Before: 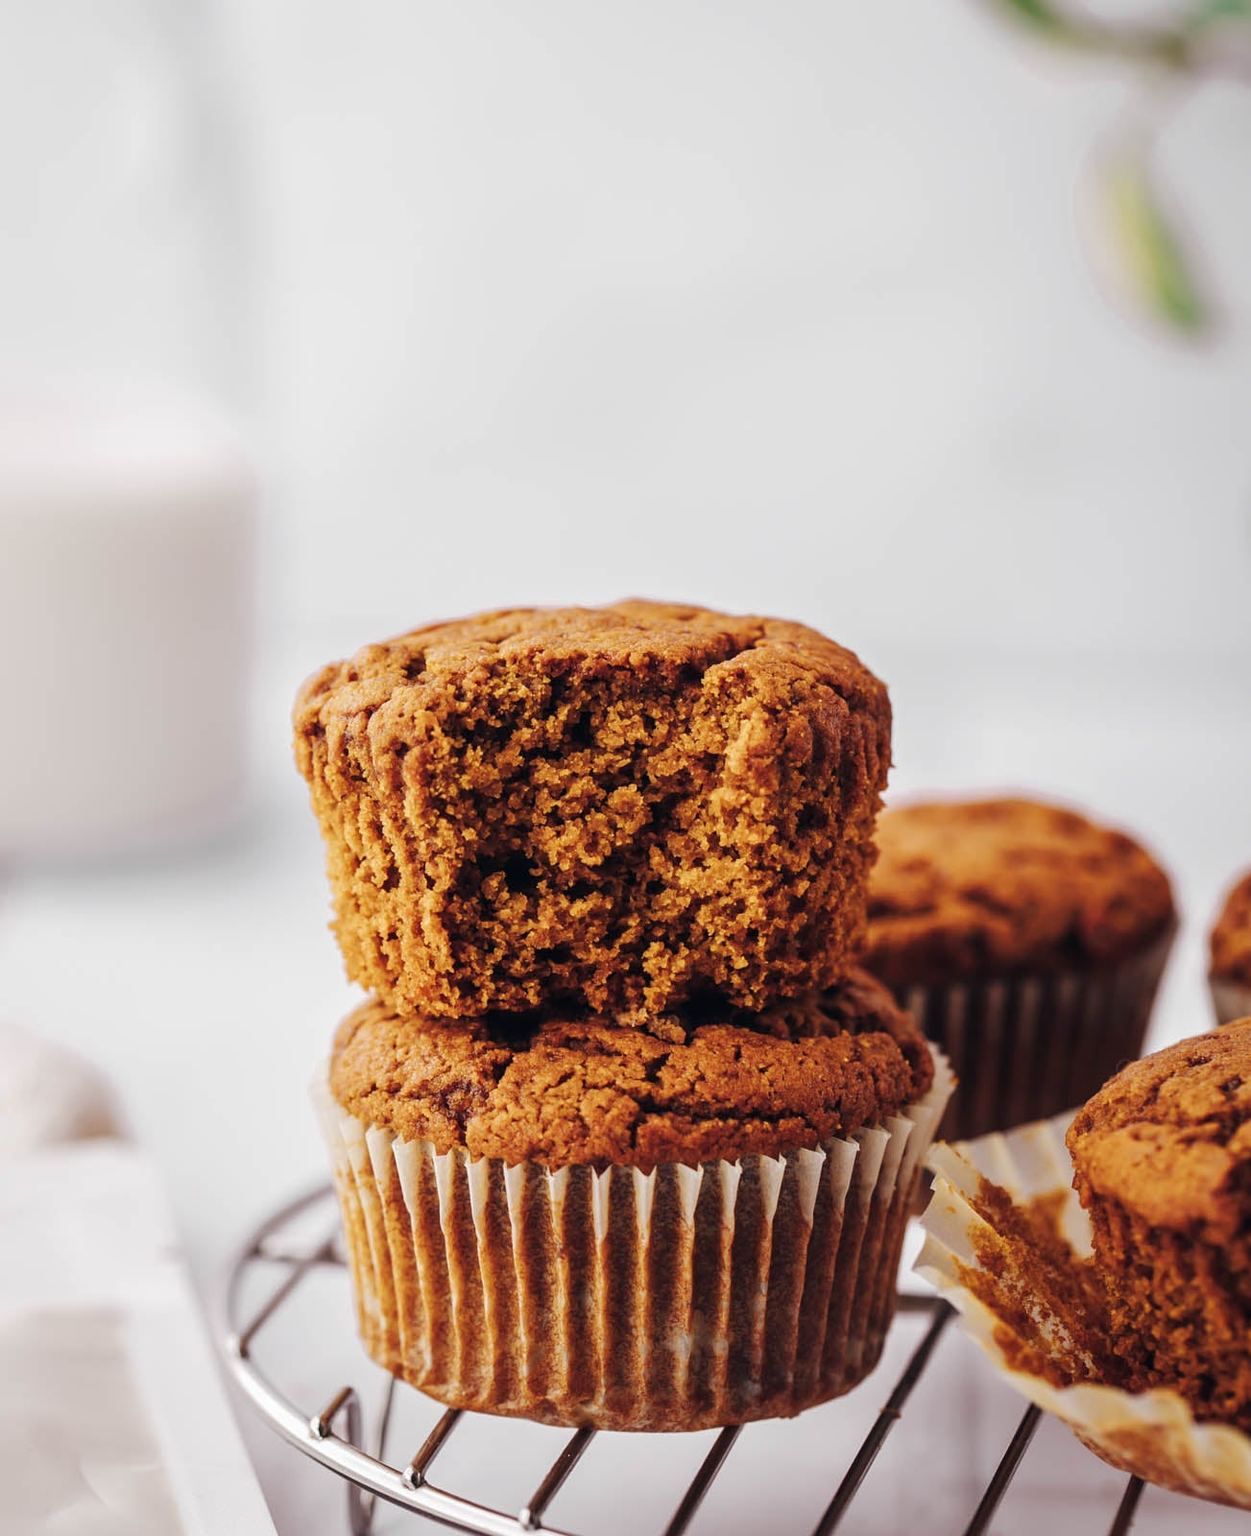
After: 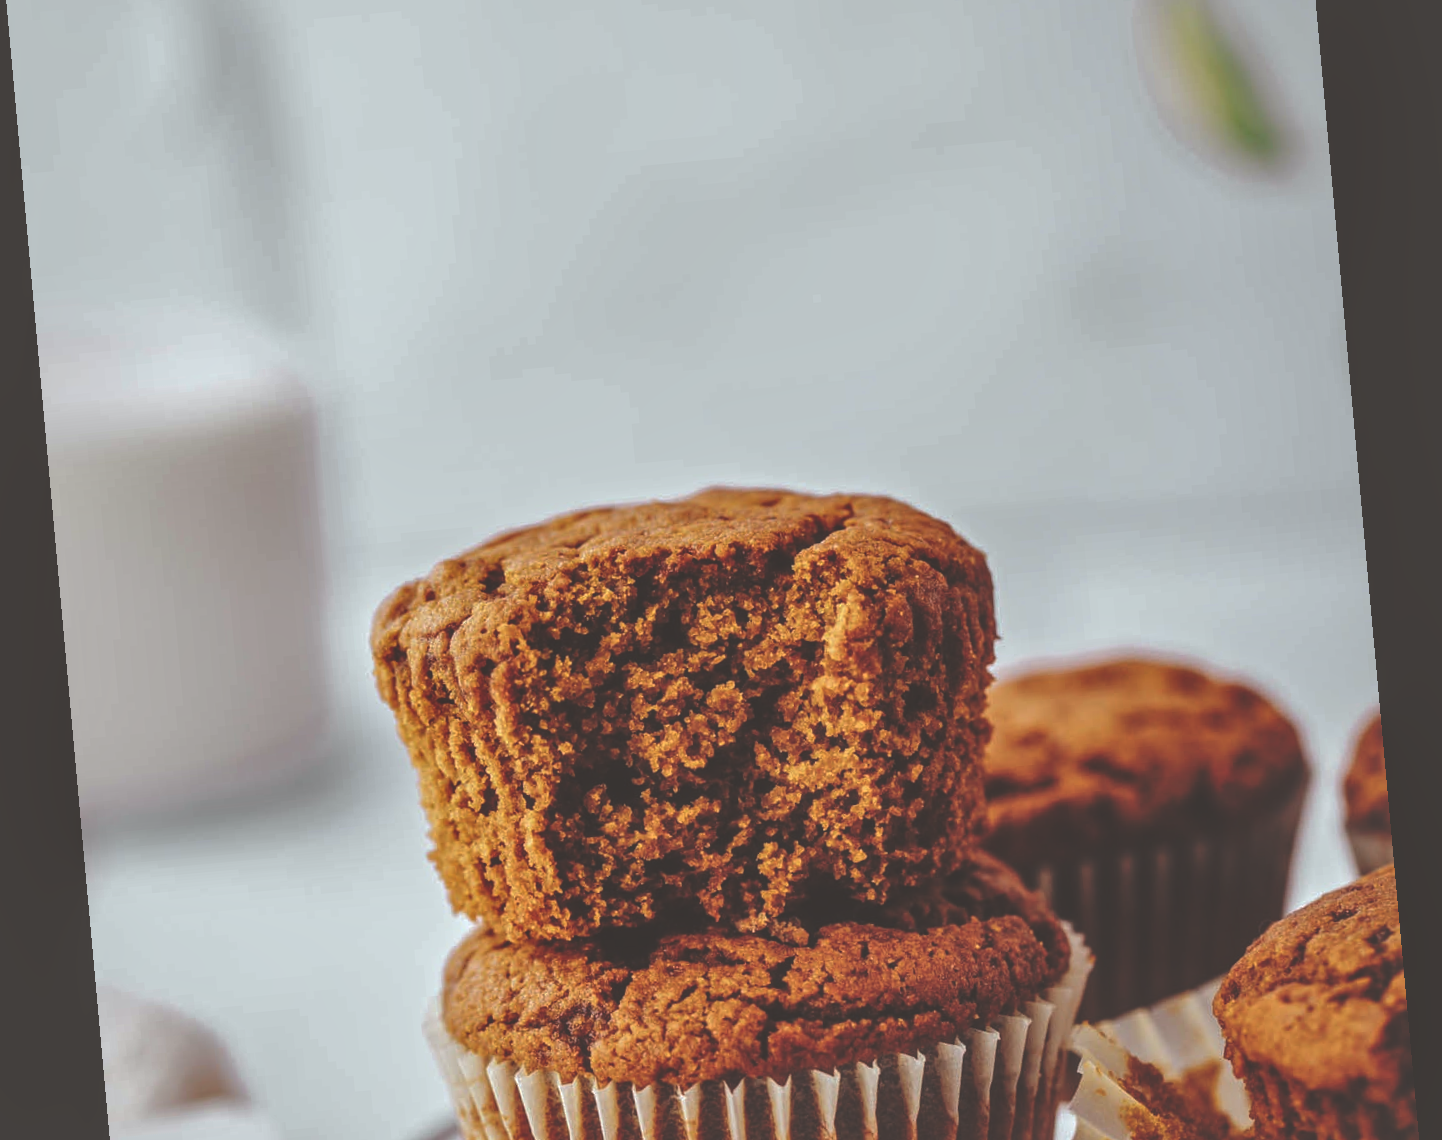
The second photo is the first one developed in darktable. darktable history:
crop: top 11.166%, bottom 22.168%
local contrast: detail 115%
color correction: highlights a* -4.98, highlights b* -3.76, shadows a* 3.83, shadows b* 4.08
rgb curve: curves: ch0 [(0, 0.186) (0.314, 0.284) (0.775, 0.708) (1, 1)], compensate middle gray true, preserve colors none
haze removal: strength -0.1, adaptive false
contrast equalizer: y [[0.5, 0.501, 0.532, 0.538, 0.54, 0.541], [0.5 ×6], [0.5 ×6], [0 ×6], [0 ×6]]
shadows and highlights: on, module defaults
rotate and perspective: rotation -5.2°, automatic cropping off
